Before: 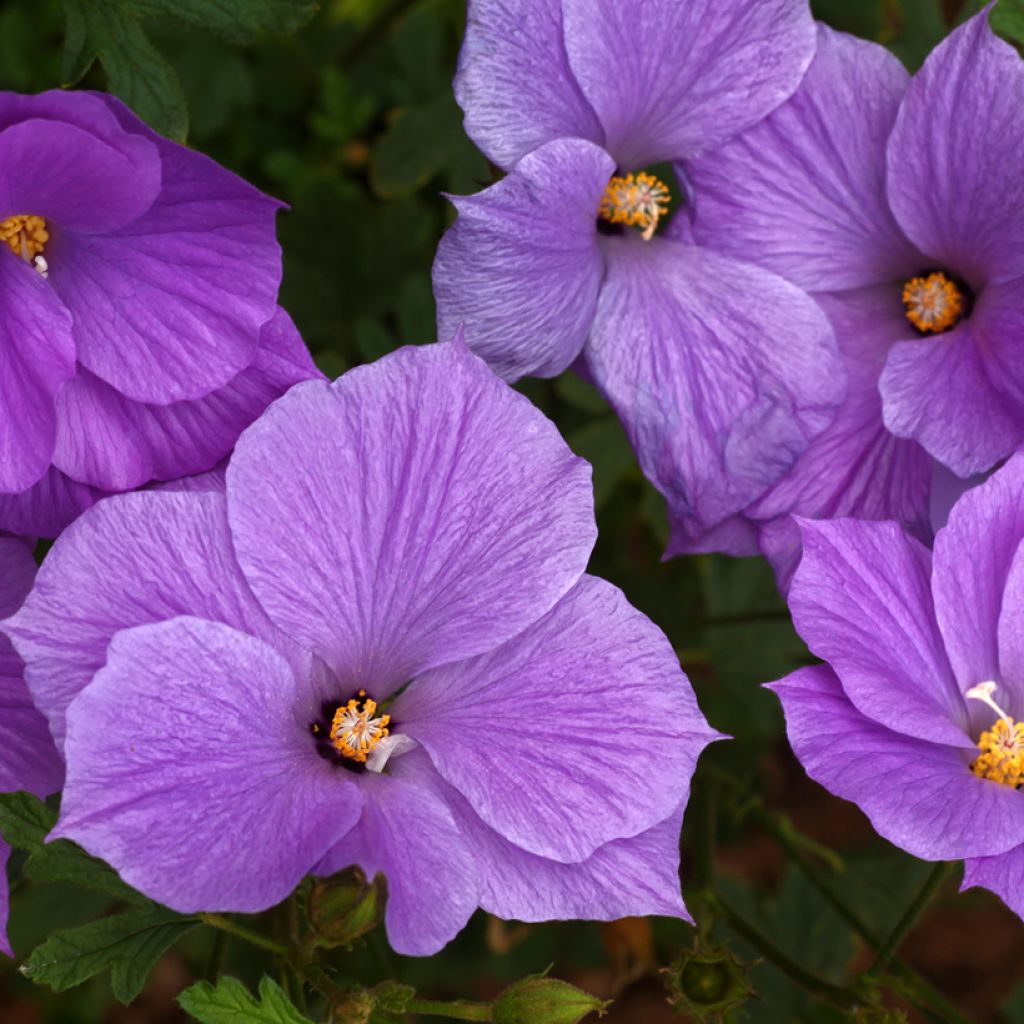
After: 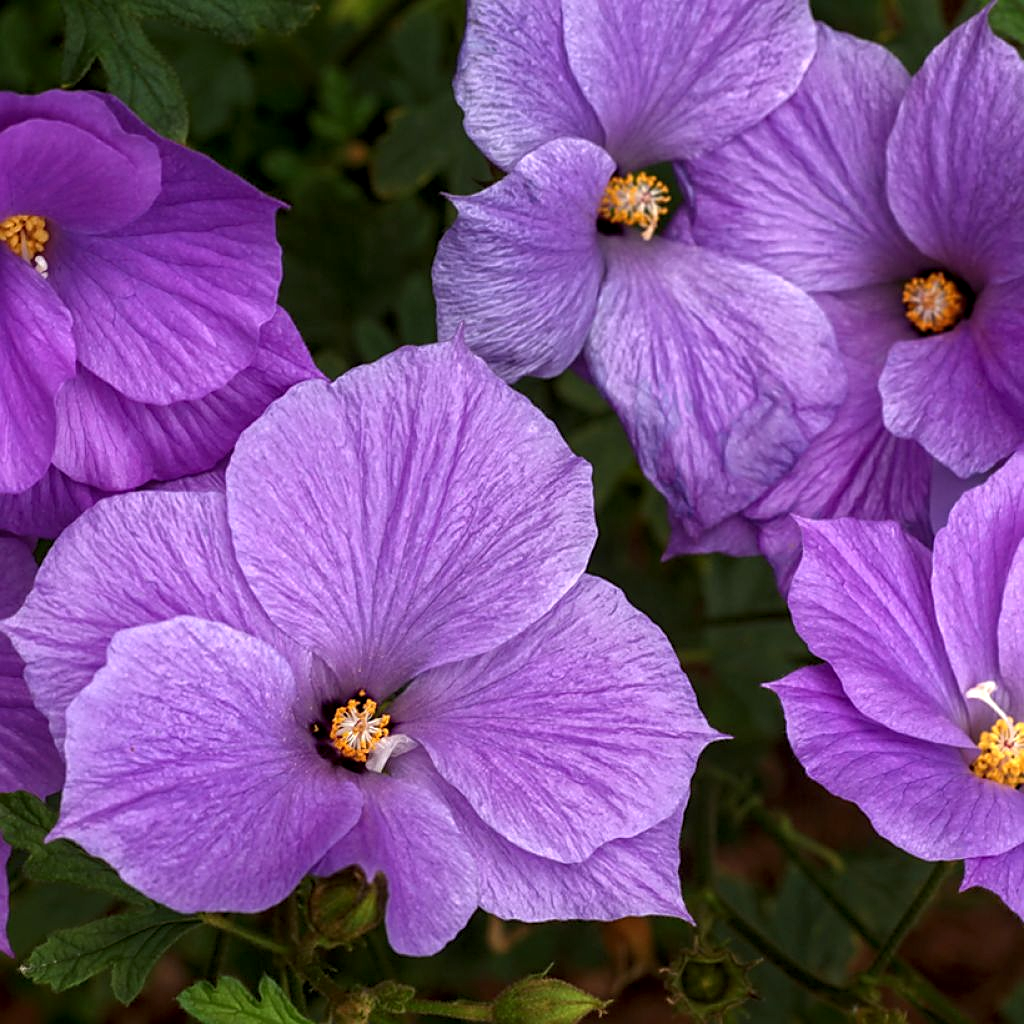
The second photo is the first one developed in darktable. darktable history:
local contrast: detail 130%
sharpen: on, module defaults
tone equalizer: on, module defaults
